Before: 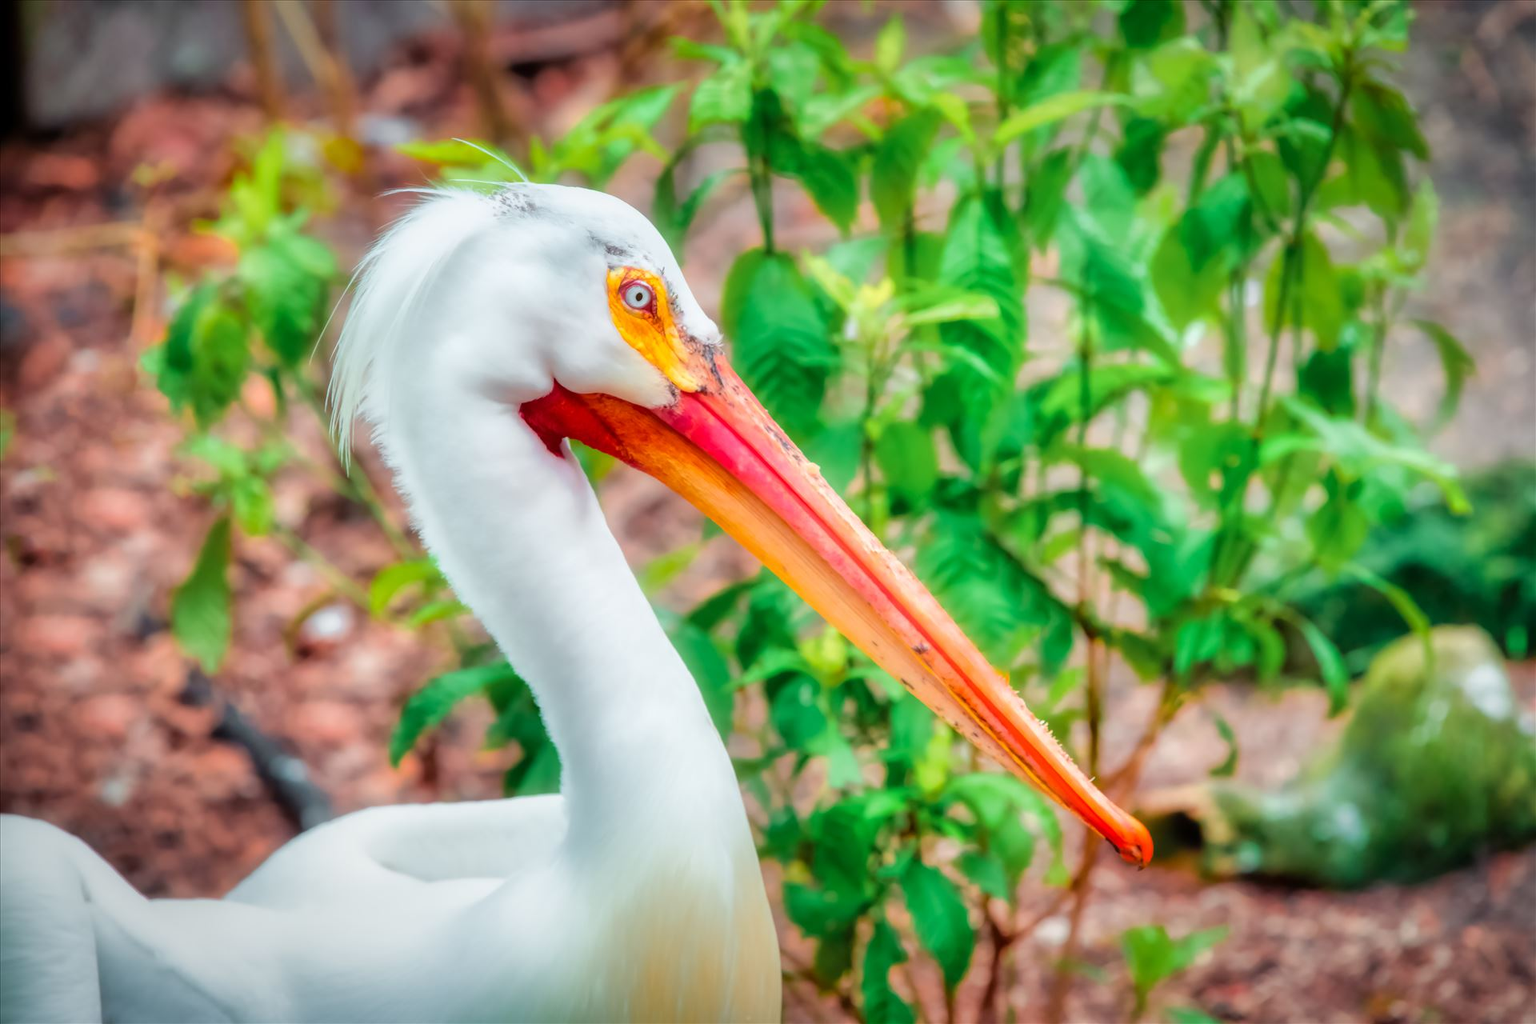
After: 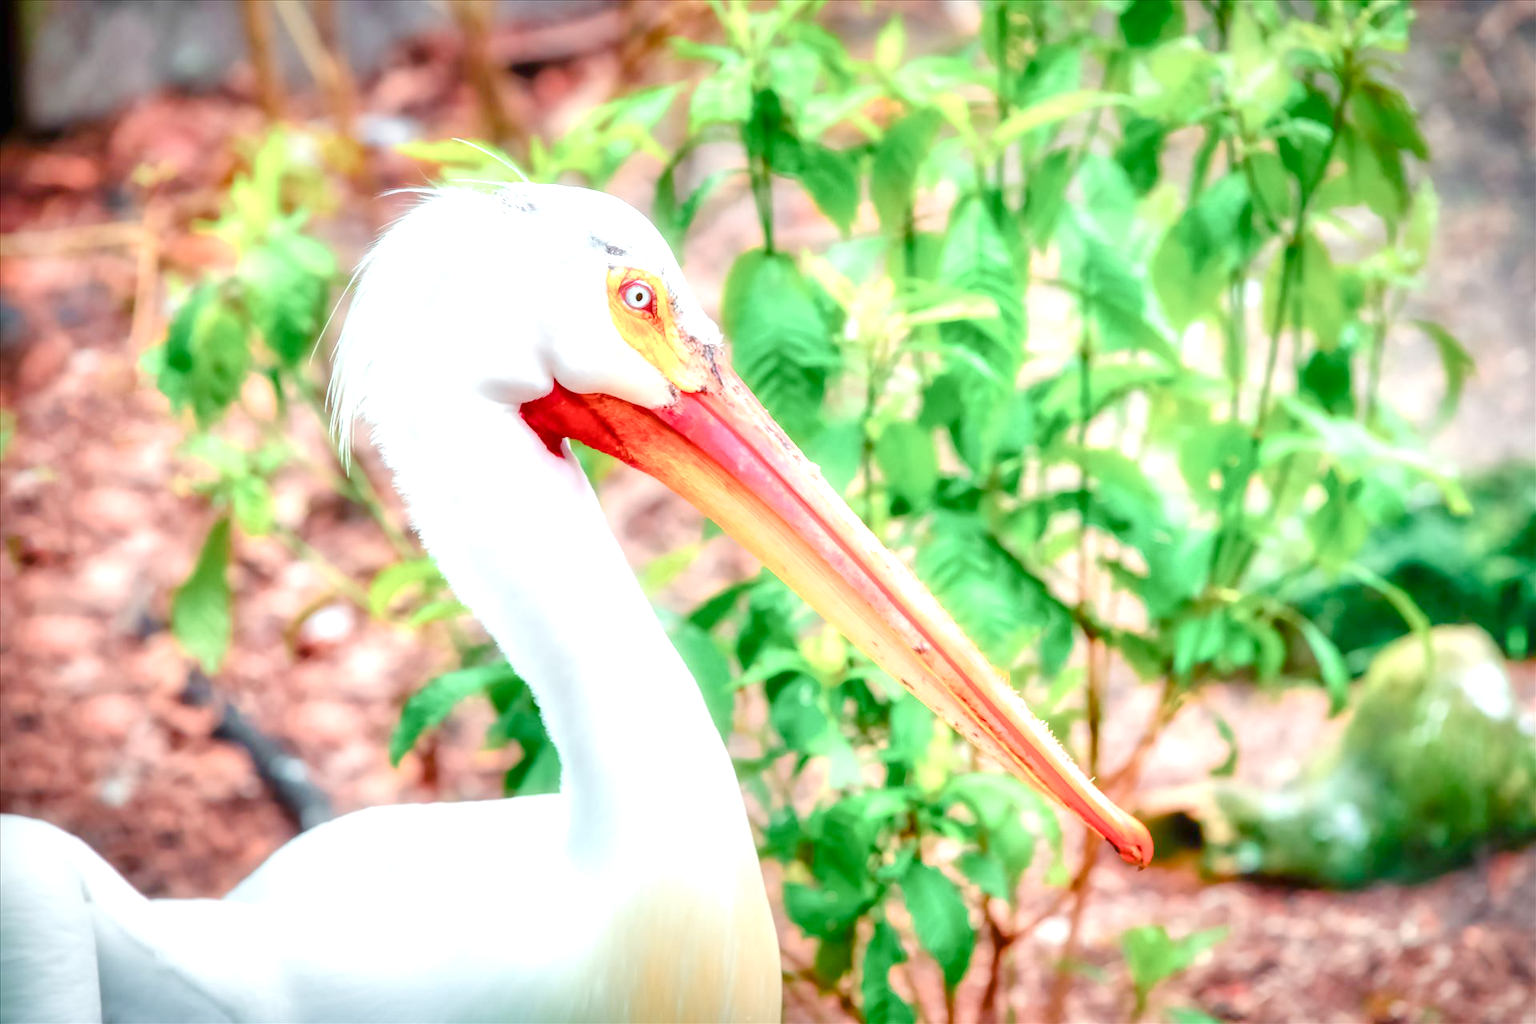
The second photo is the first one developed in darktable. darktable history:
color balance rgb: shadows lift › chroma 1%, shadows lift › hue 113°, highlights gain › chroma 0.2%, highlights gain › hue 333°, perceptual saturation grading › global saturation 20%, perceptual saturation grading › highlights -50%, perceptual saturation grading › shadows 25%, contrast -10%
exposure: black level correction 0, exposure 1.2 EV, compensate exposure bias true, compensate highlight preservation false
